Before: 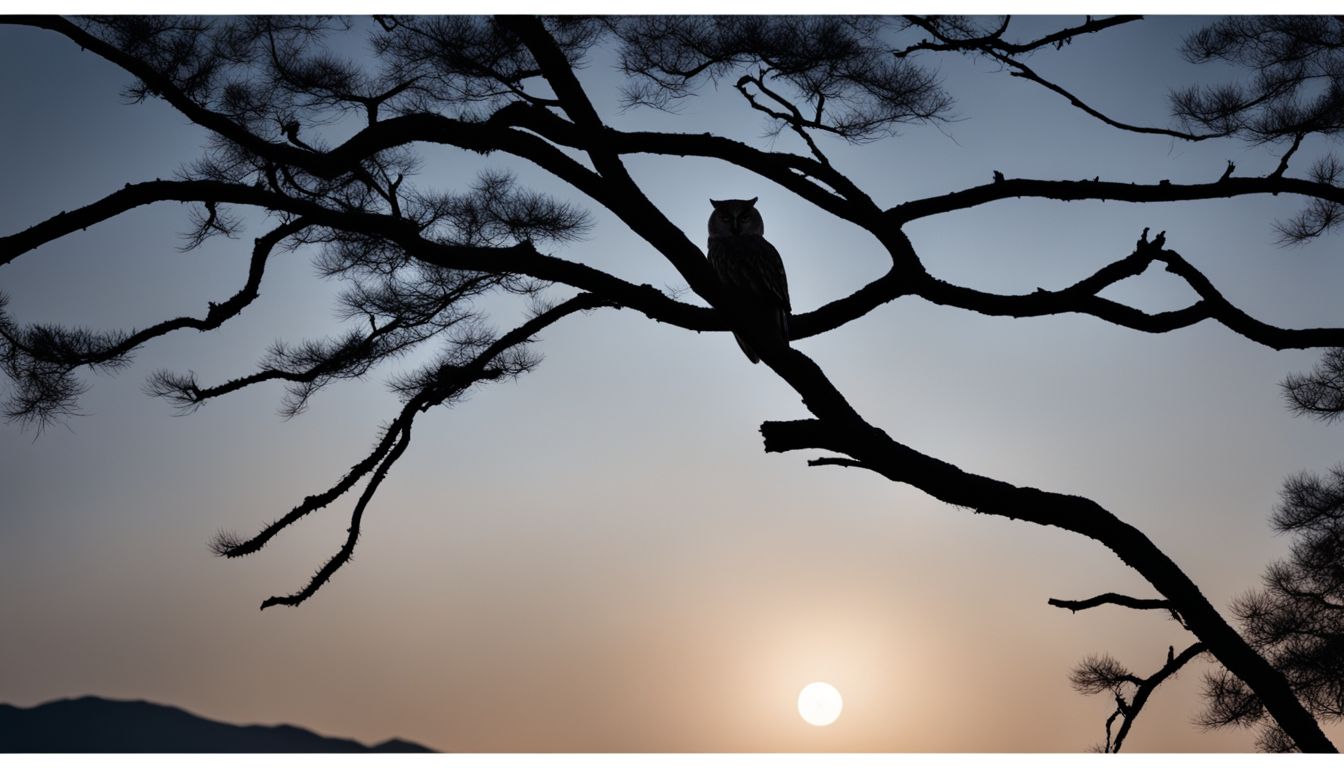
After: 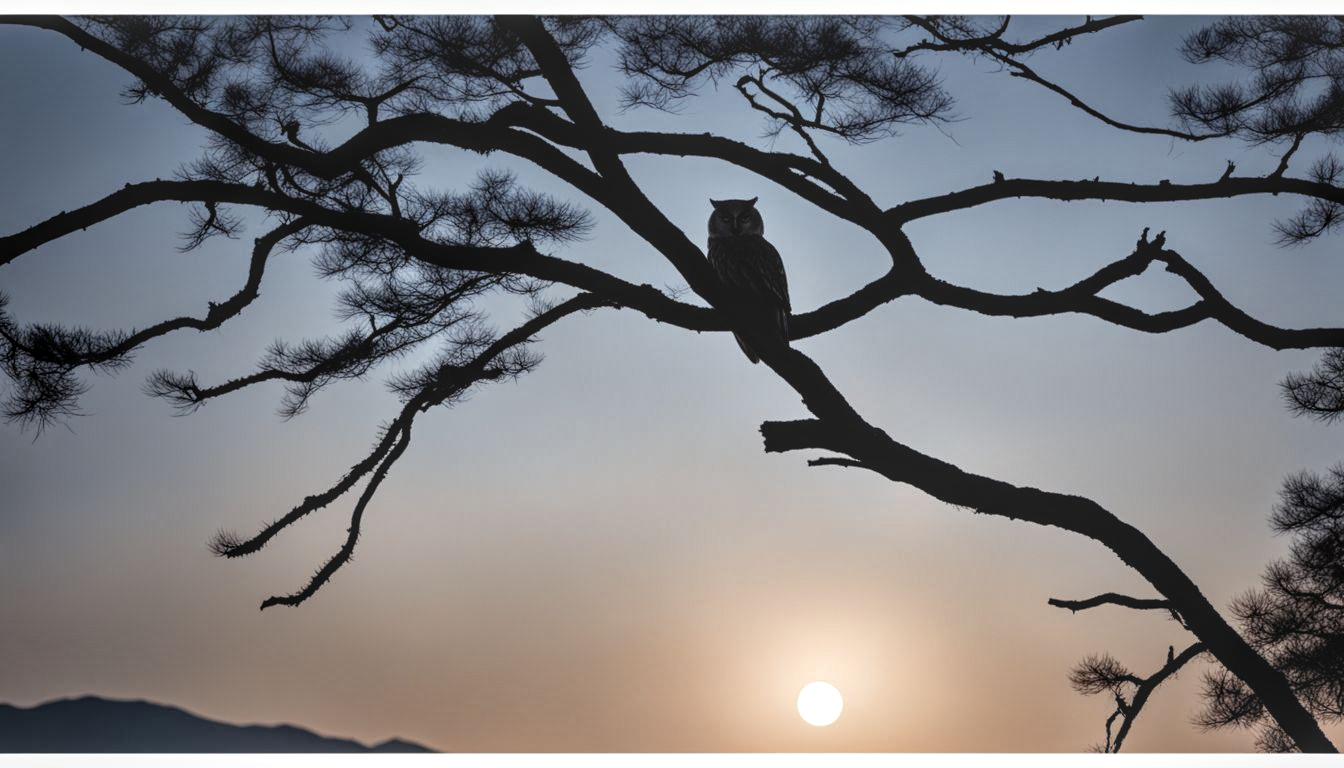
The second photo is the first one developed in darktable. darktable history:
local contrast: highlights 75%, shadows 55%, detail 177%, midtone range 0.209
